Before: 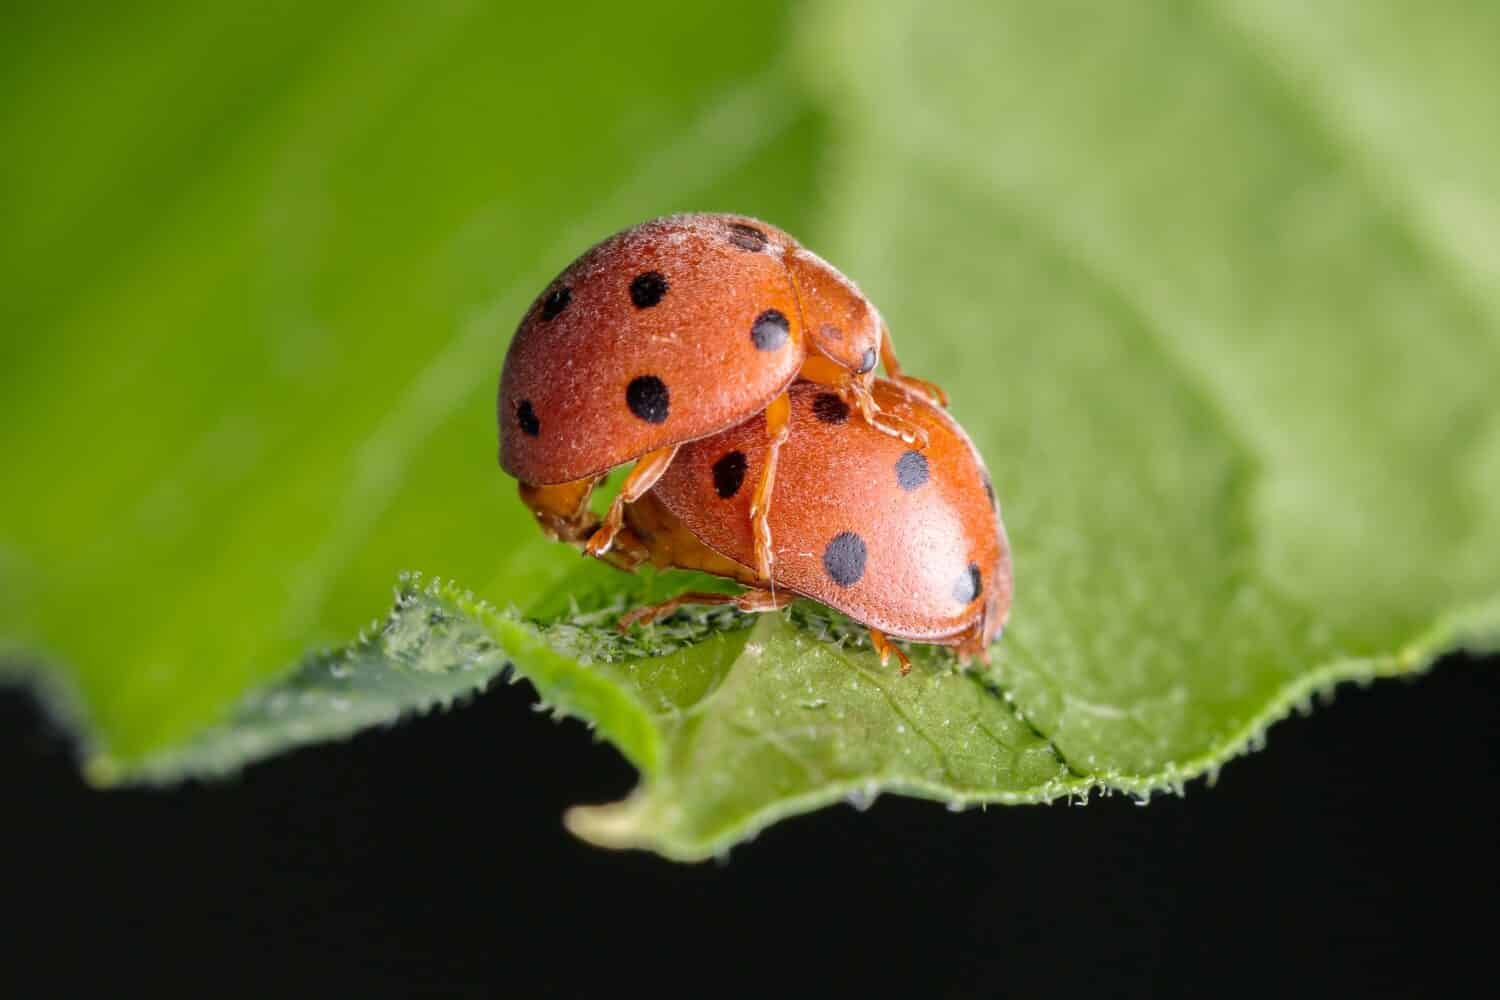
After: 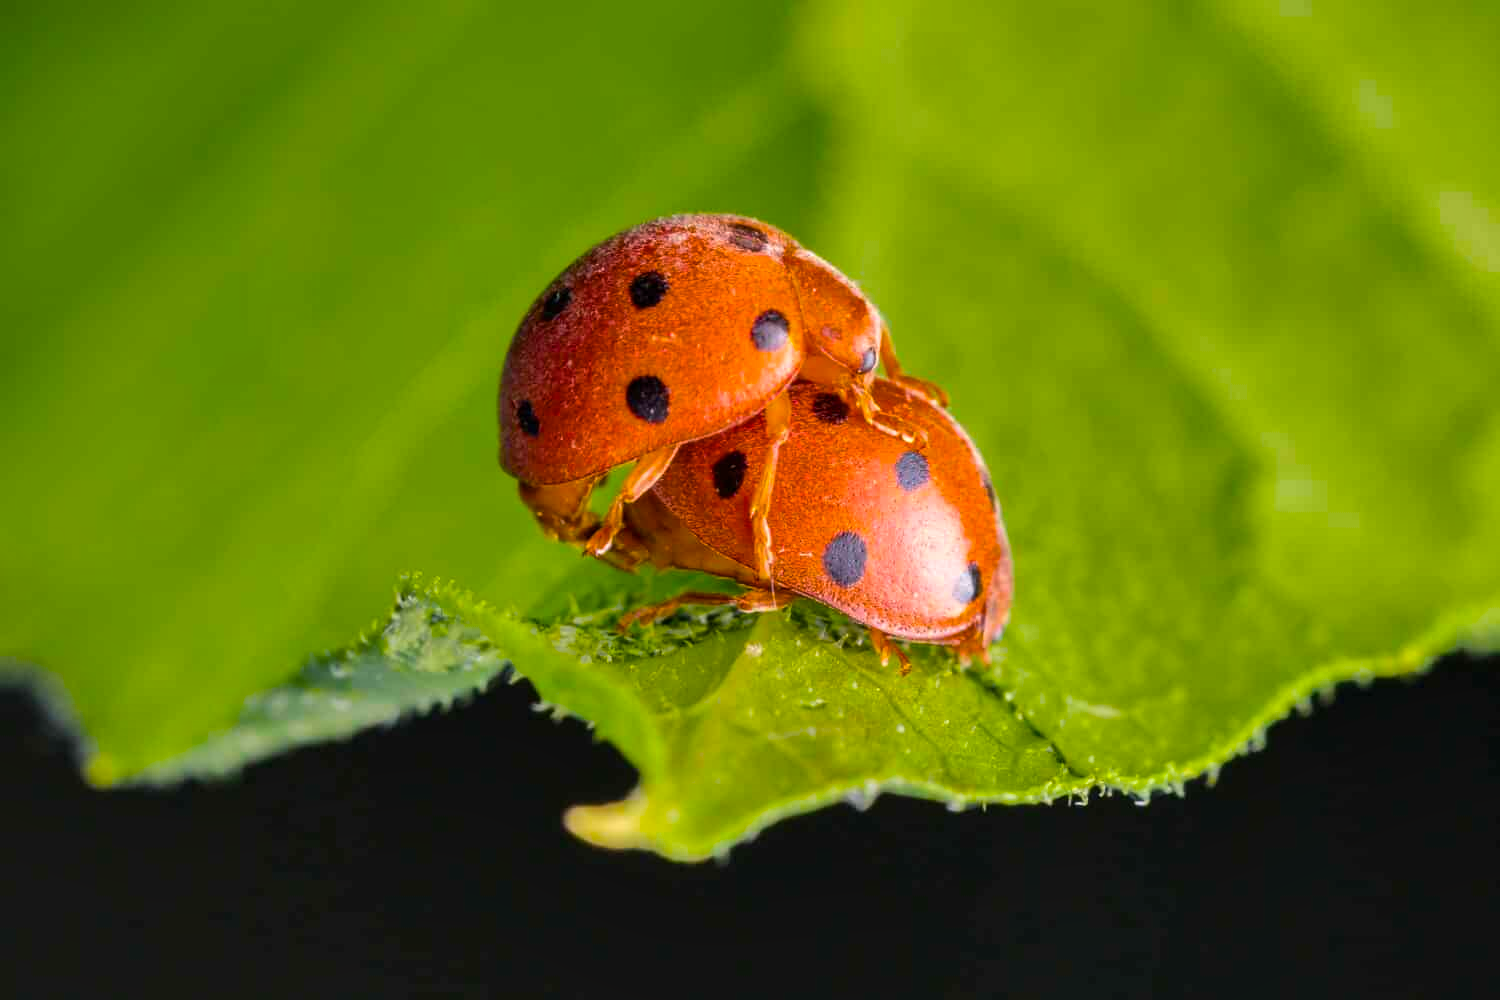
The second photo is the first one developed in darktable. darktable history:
color balance rgb: power › hue 174.11°, highlights gain › chroma 1.111%, highlights gain › hue 60.27°, linear chroma grading › shadows -29.675%, linear chroma grading › global chroma 34.38%, perceptual saturation grading › global saturation 31.286%, global vibrance 20%
shadows and highlights: radius 105.89, shadows 44.42, highlights -67.56, low approximation 0.01, soften with gaussian
